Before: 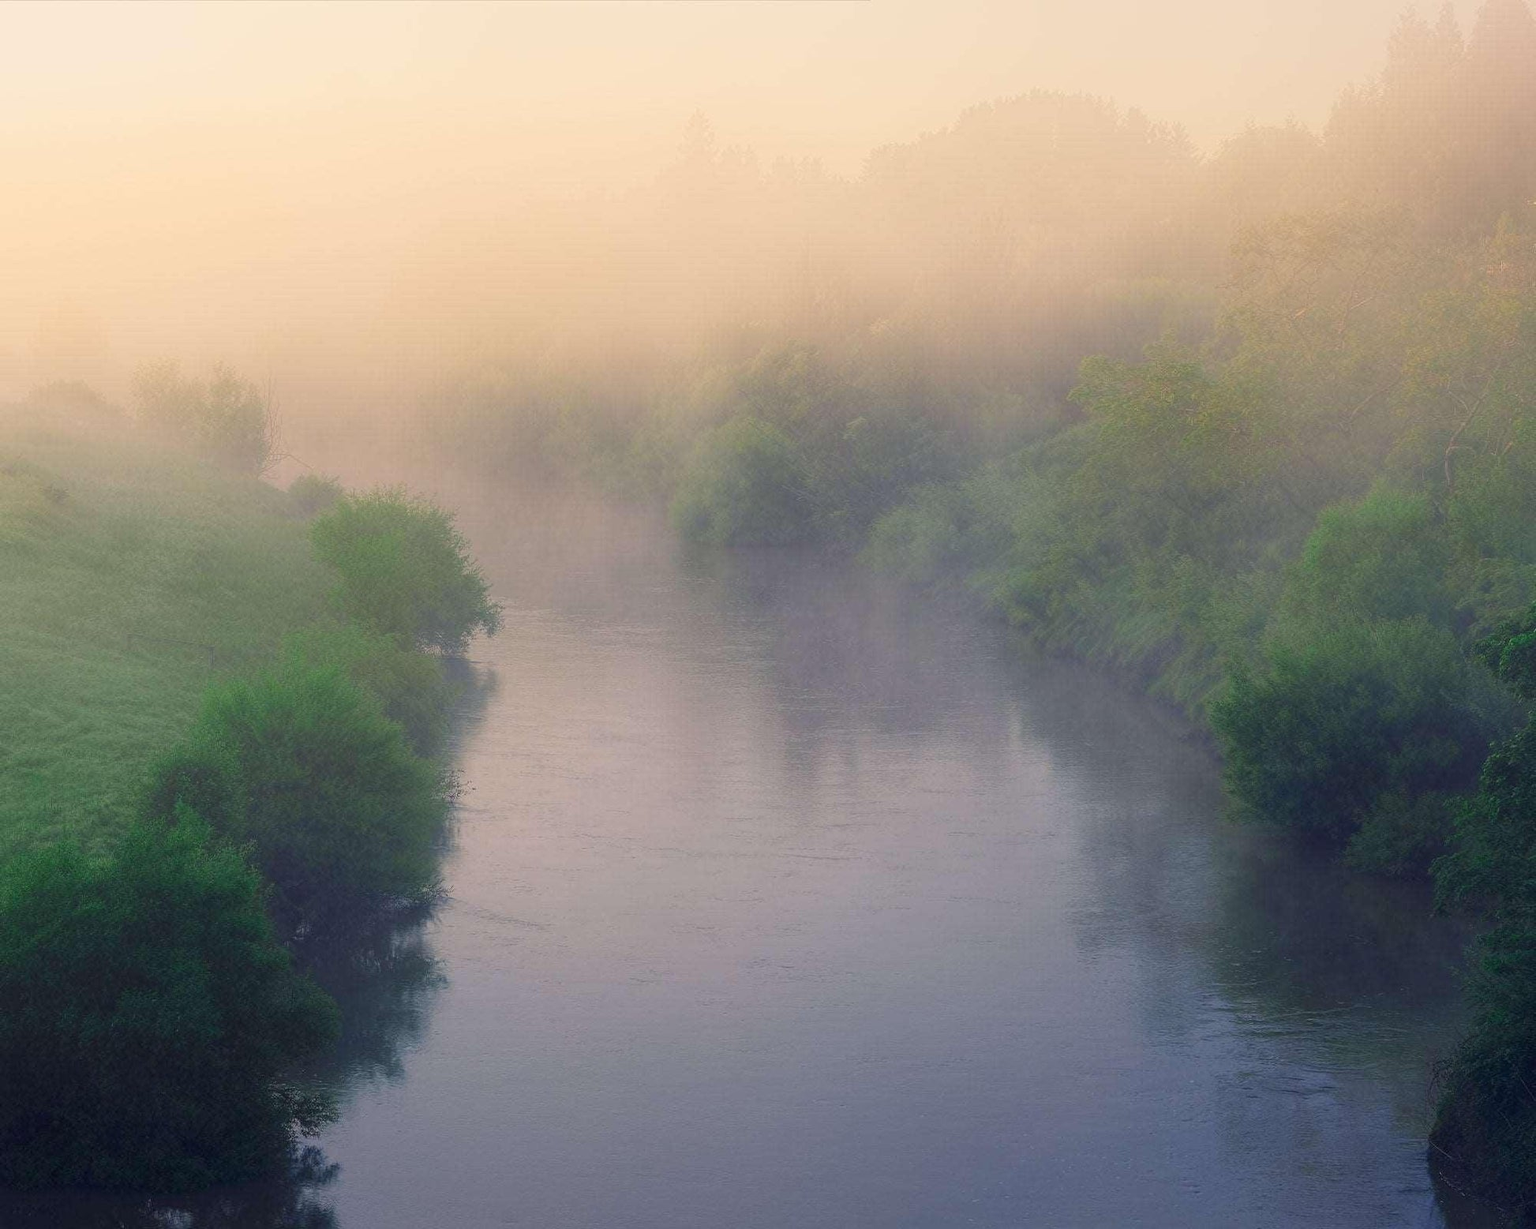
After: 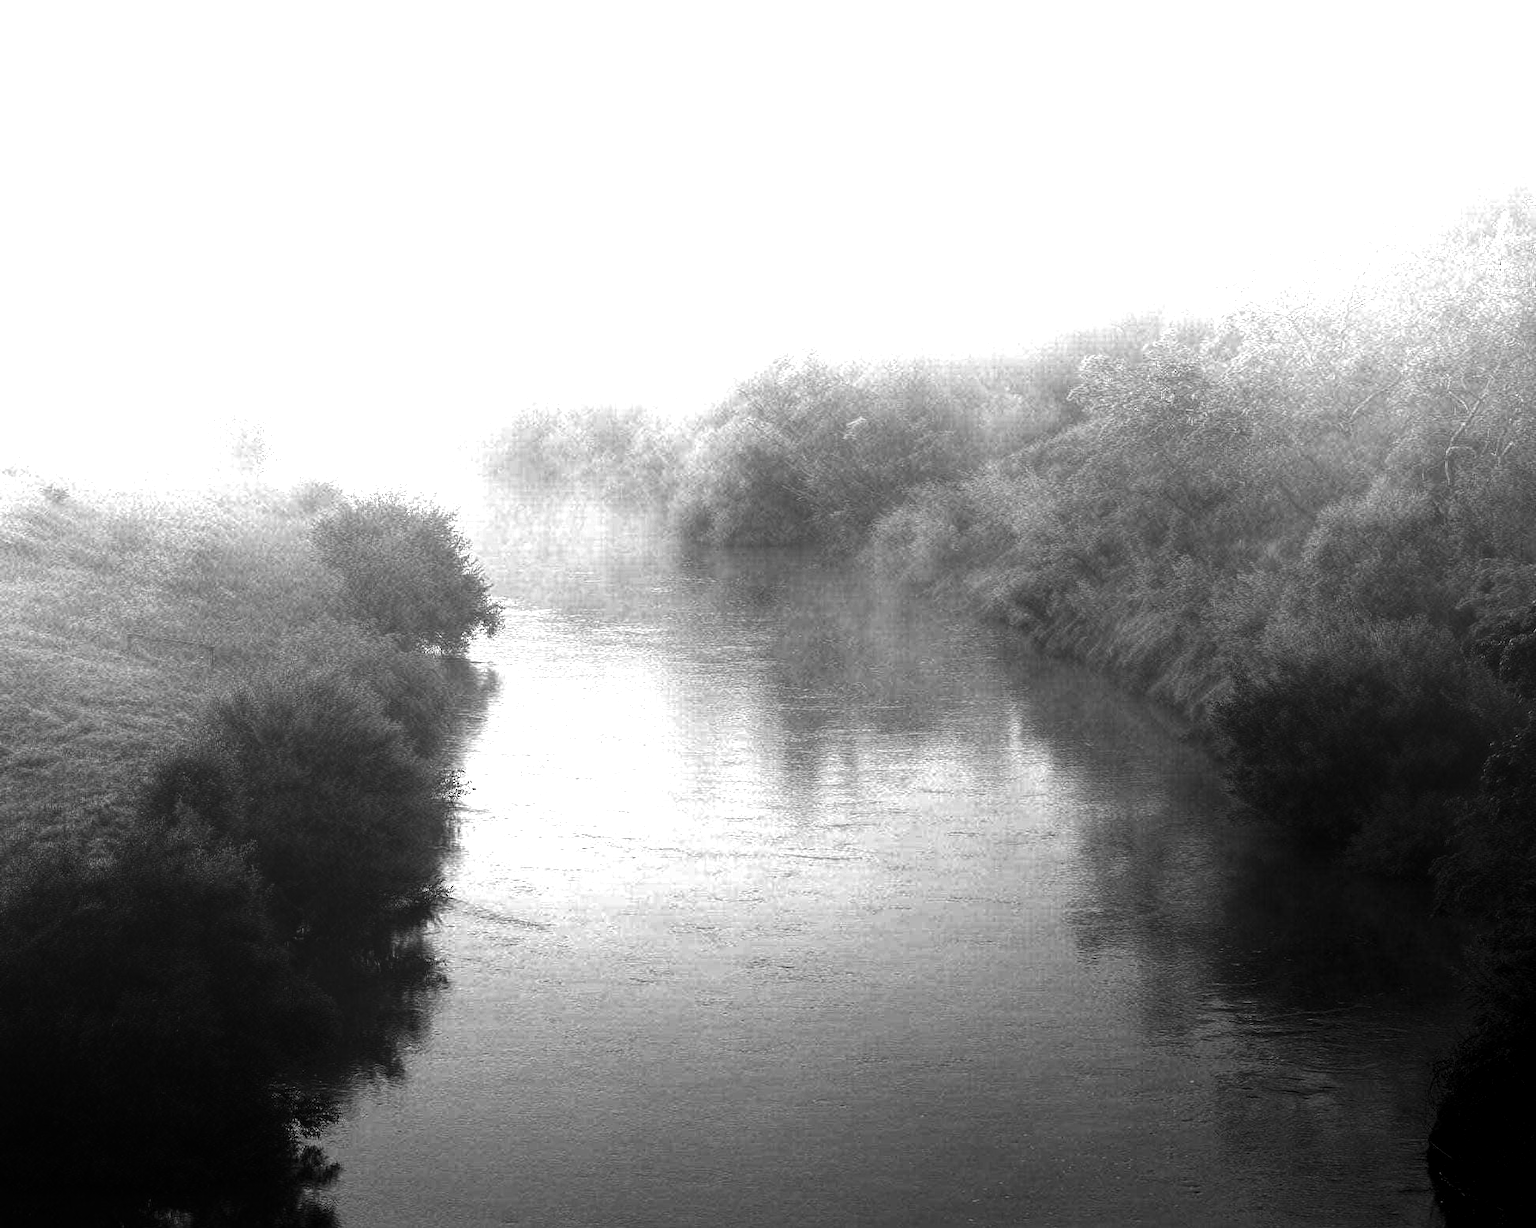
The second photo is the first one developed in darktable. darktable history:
exposure: black level correction 0, exposure 1.45 EV, compensate exposure bias true, compensate highlight preservation false
contrast brightness saturation: contrast 0.02, brightness -1, saturation -1
local contrast: on, module defaults
